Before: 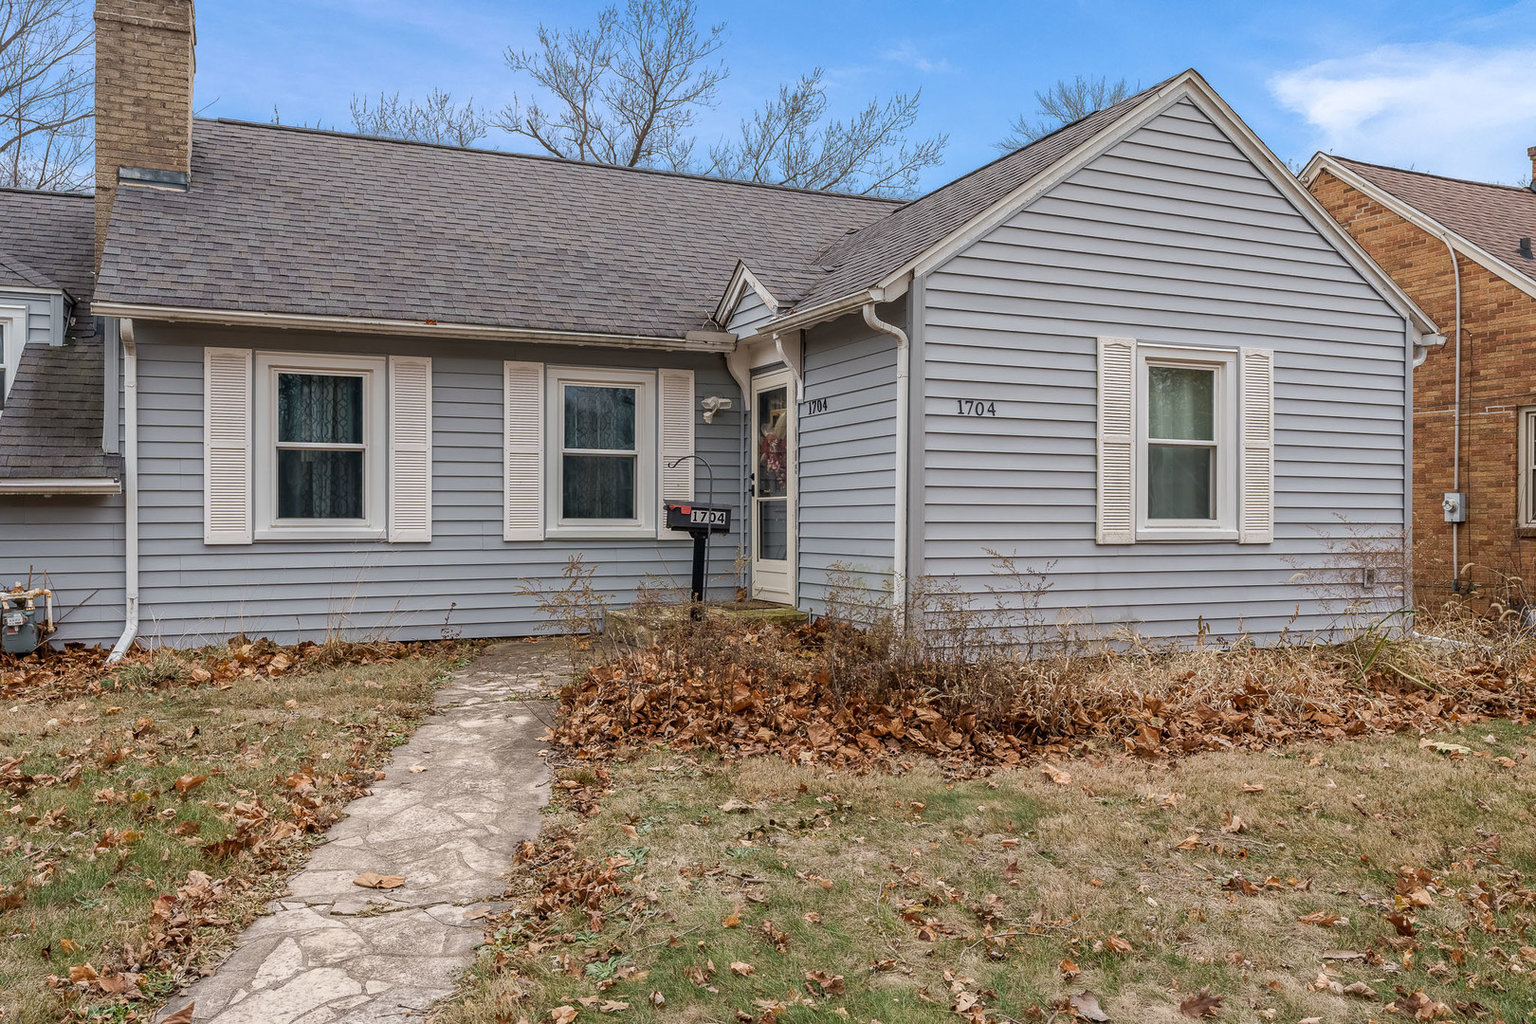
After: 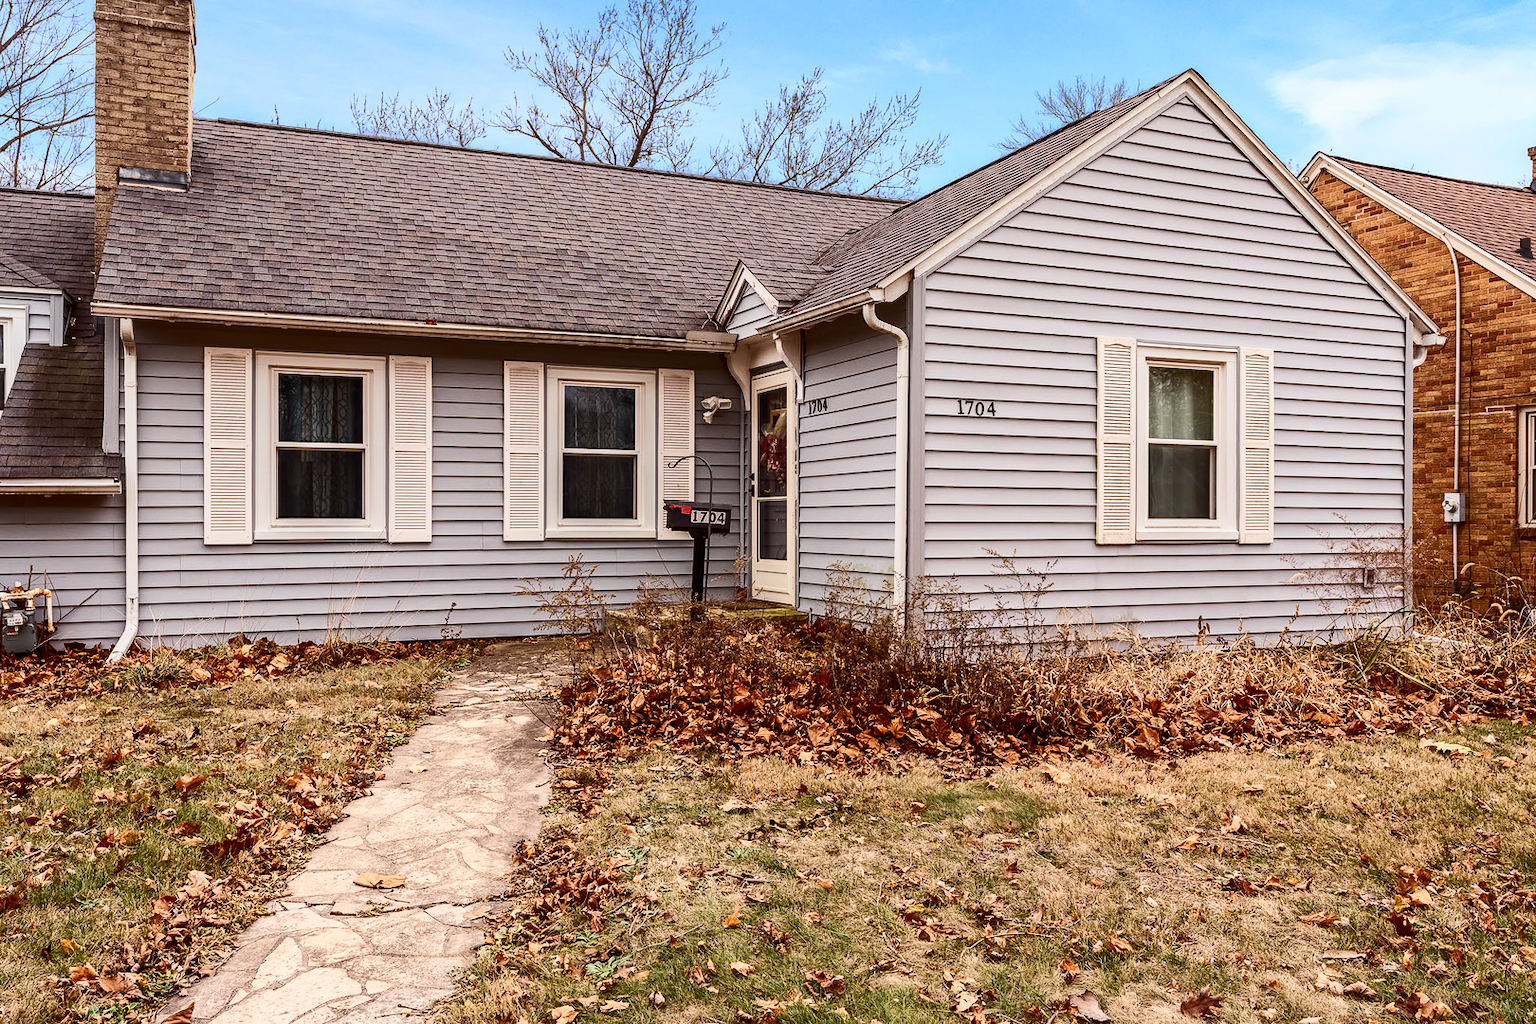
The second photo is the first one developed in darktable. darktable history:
contrast brightness saturation: contrast 0.407, brightness 0.043, saturation 0.257
color balance rgb: power › chroma 1.539%, power › hue 27.76°, perceptual saturation grading › global saturation 0.47%, perceptual brilliance grading › global brilliance 1.371%, perceptual brilliance grading › highlights -3.615%
